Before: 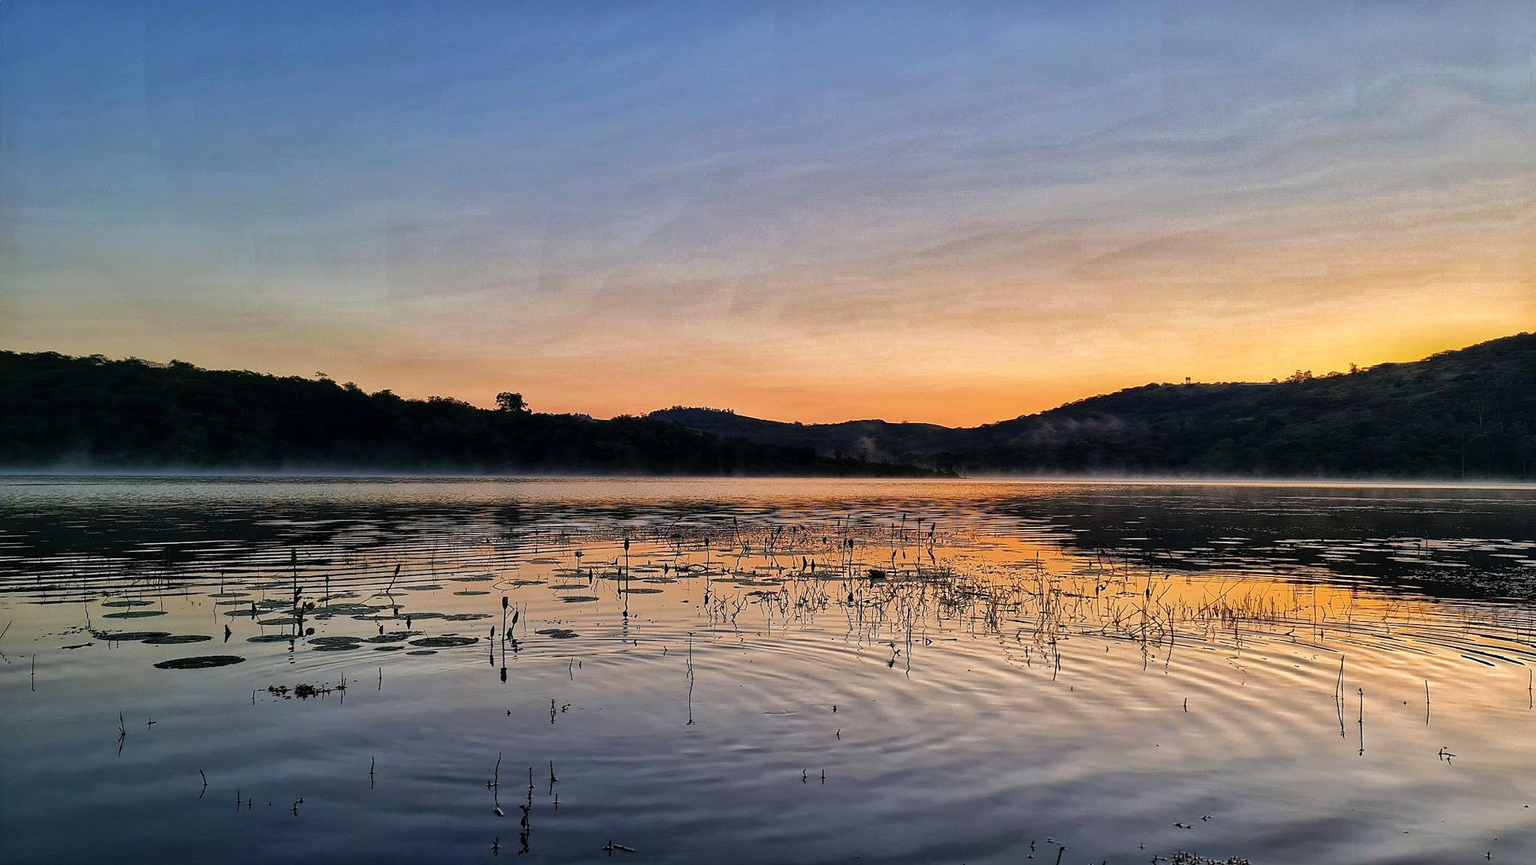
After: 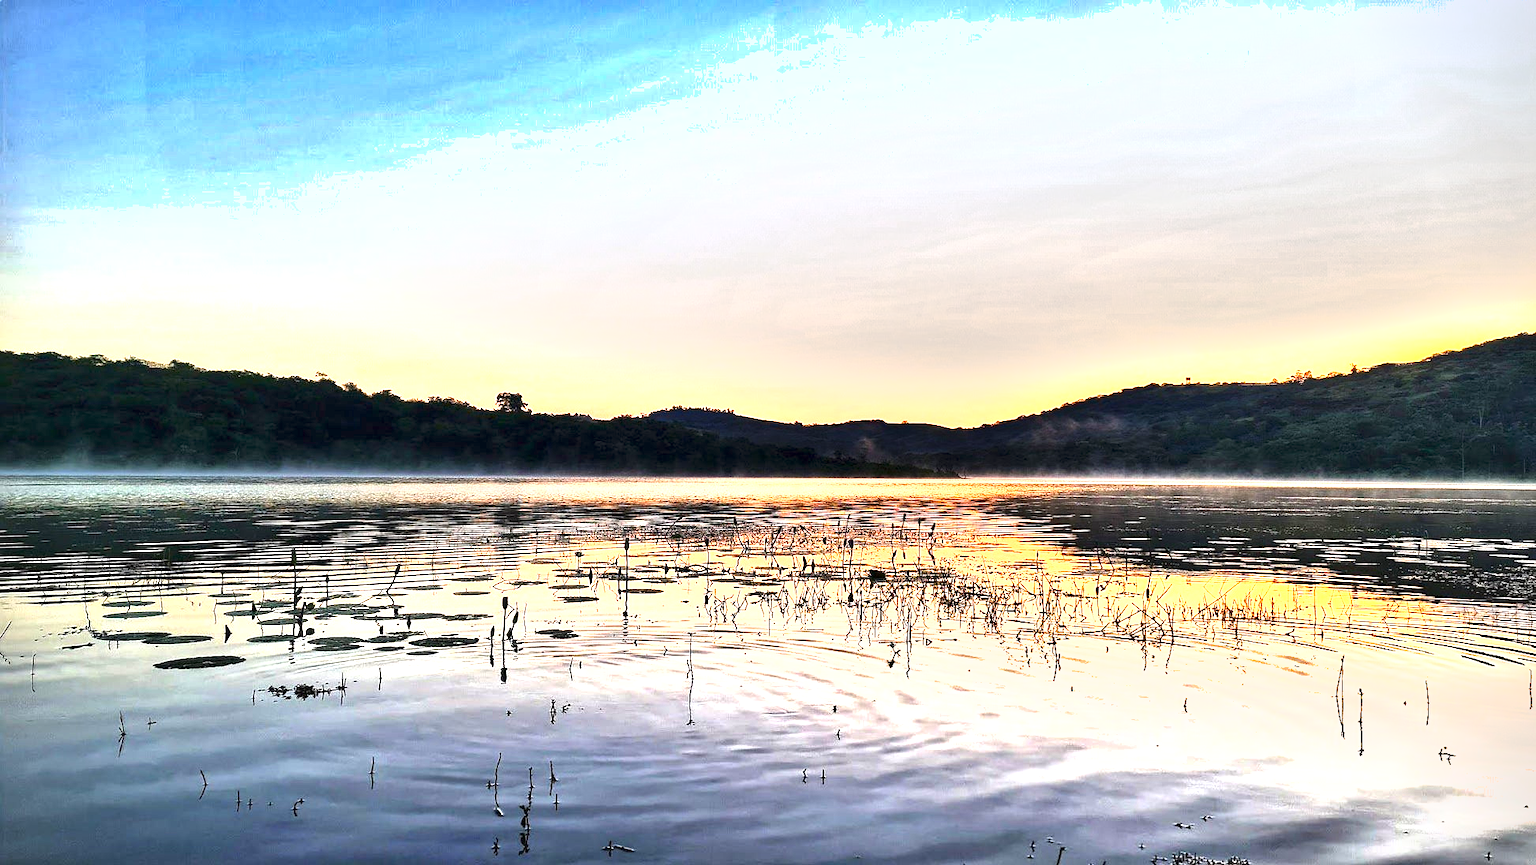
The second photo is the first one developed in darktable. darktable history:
vignetting: fall-off start 92.4%
shadows and highlights: soften with gaussian
exposure: black level correction 0, exposure 2.001 EV, compensate exposure bias true, compensate highlight preservation false
local contrast: mode bilateral grid, contrast 21, coarseness 49, detail 119%, midtone range 0.2
